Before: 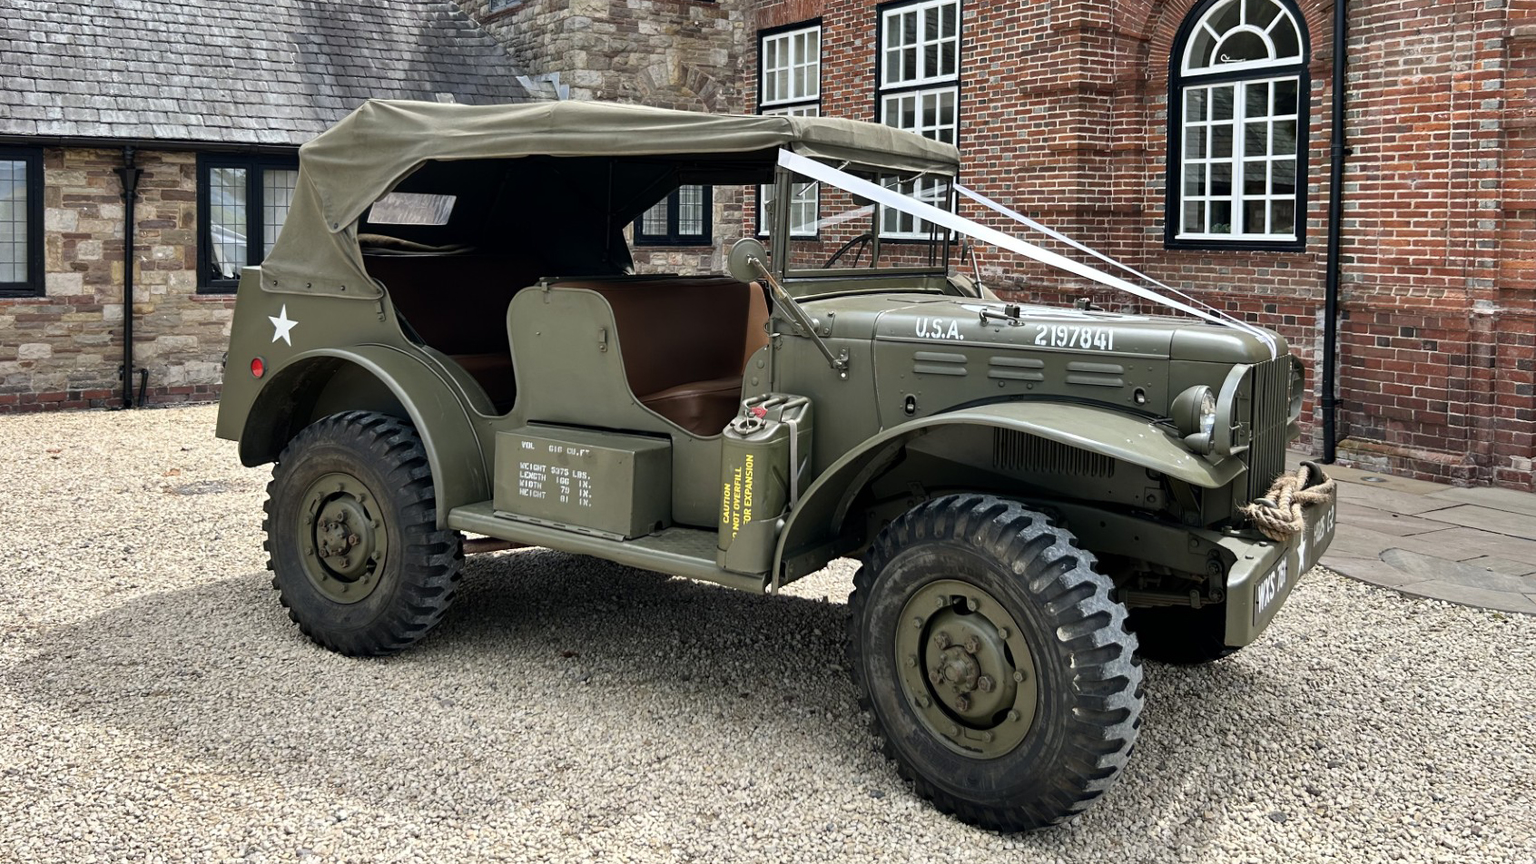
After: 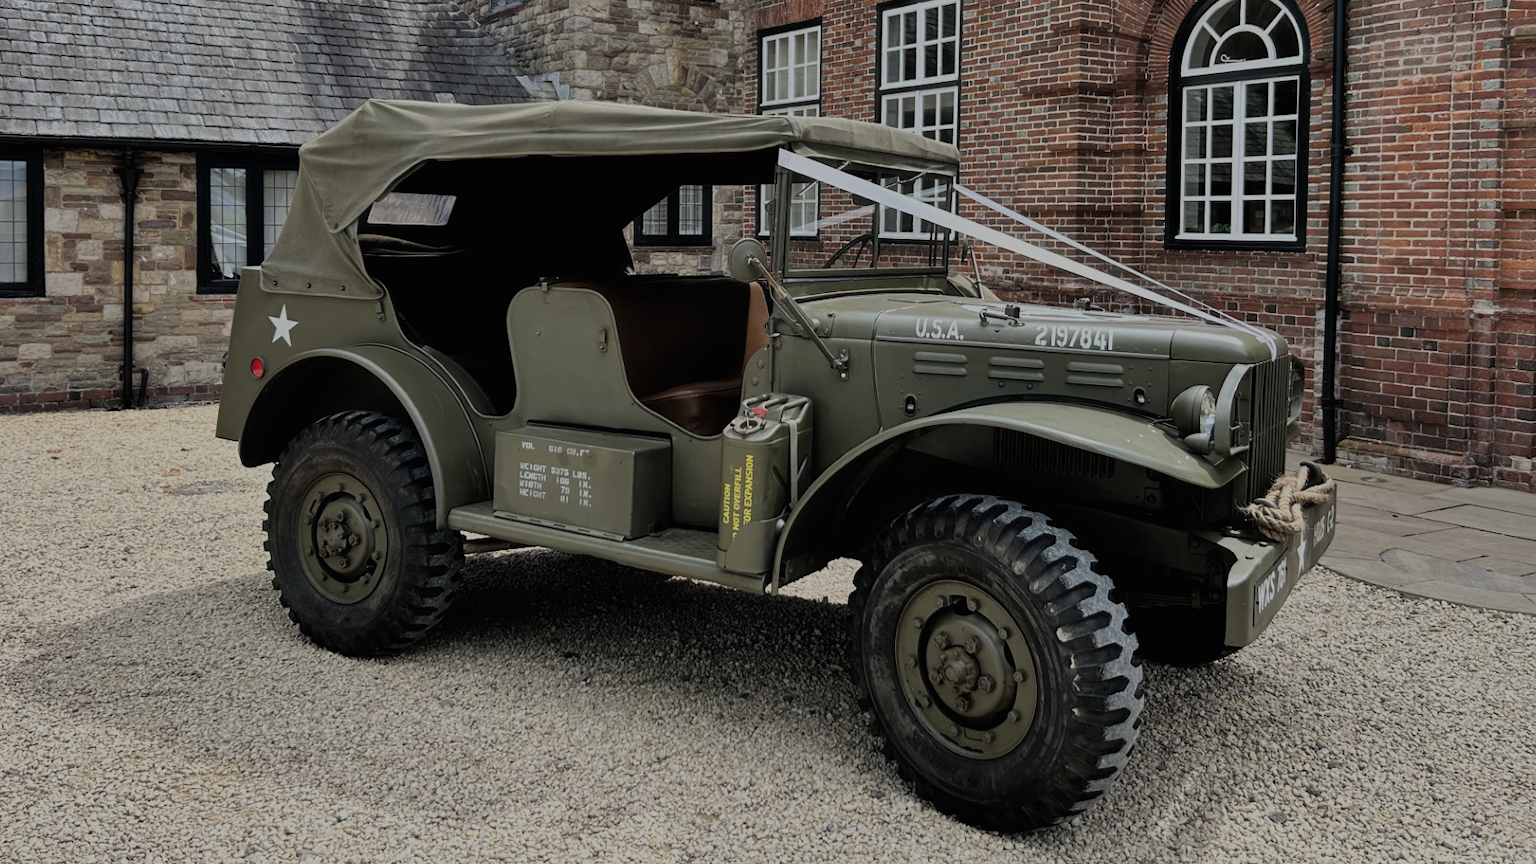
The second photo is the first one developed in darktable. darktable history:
exposure: black level correction 0, exposure -0.715 EV, compensate highlight preservation false
haze removal: strength -0.059, compatibility mode true, adaptive false
filmic rgb: black relative exposure -7.39 EV, white relative exposure 5.07 EV, hardness 3.2, color science v6 (2022)
contrast brightness saturation: contrast -0.014, brightness -0.014, saturation 0.038
